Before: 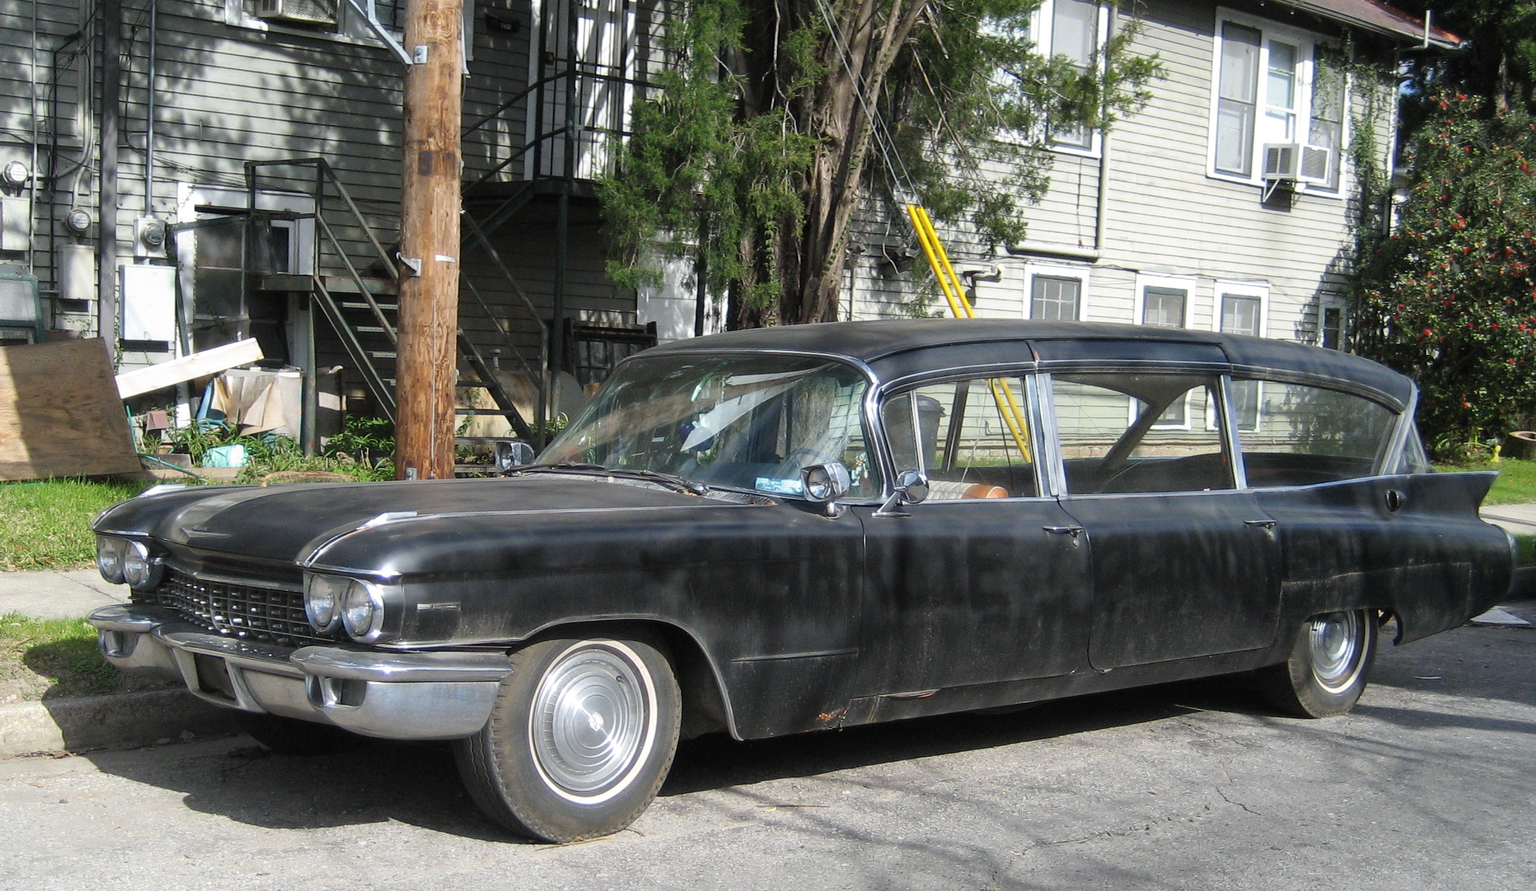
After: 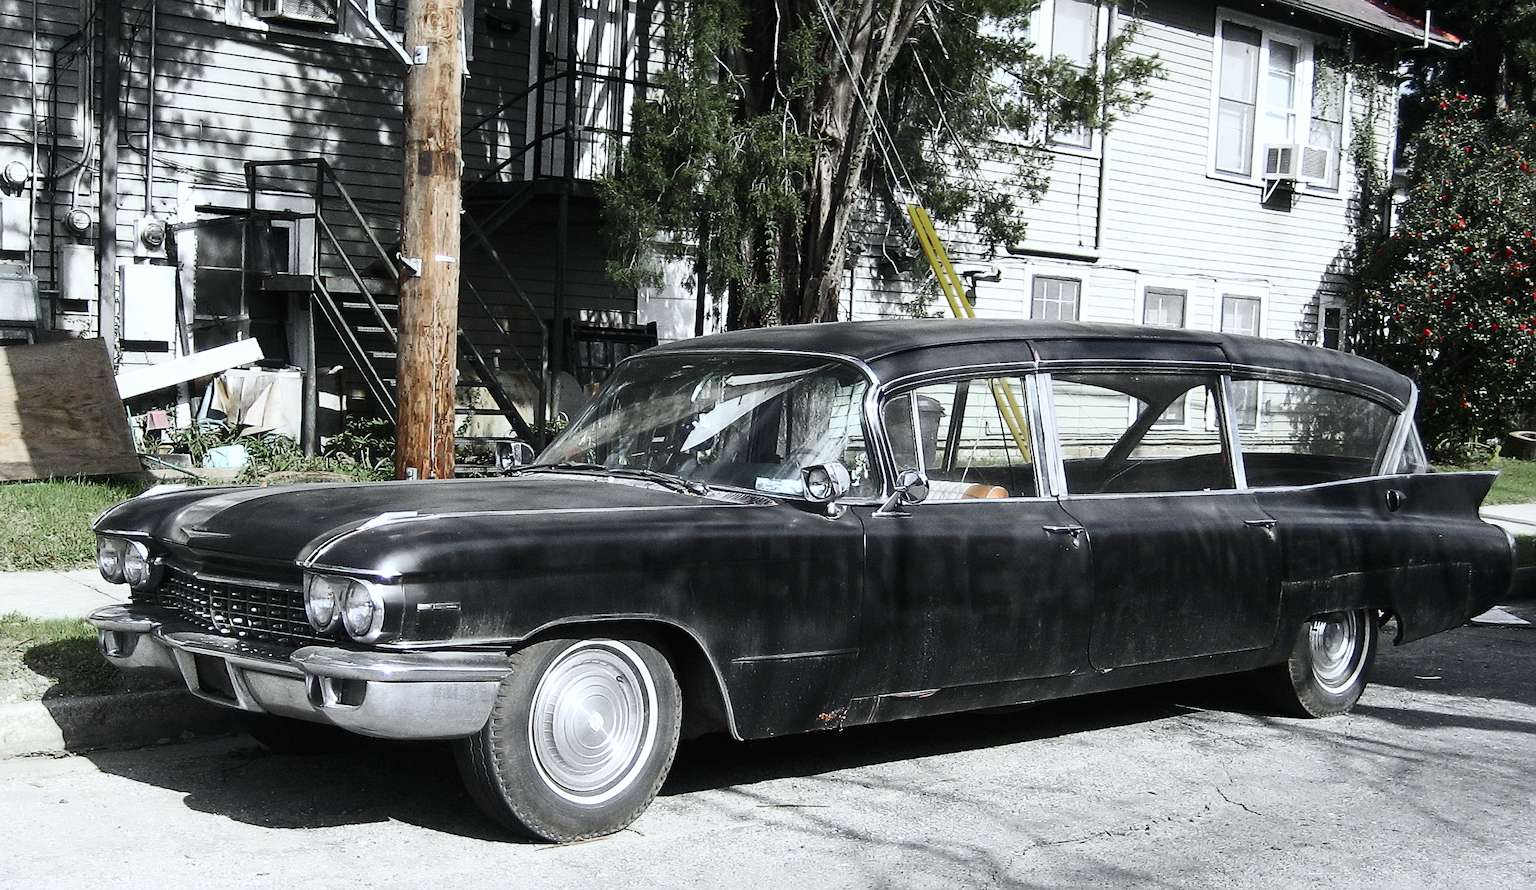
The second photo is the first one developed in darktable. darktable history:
sharpen: on, module defaults
white balance: red 0.925, blue 1.046
color zones: curves: ch0 [(0, 0.48) (0.209, 0.398) (0.305, 0.332) (0.429, 0.493) (0.571, 0.5) (0.714, 0.5) (0.857, 0.5) (1, 0.48)]; ch1 [(0, 0.736) (0.143, 0.625) (0.225, 0.371) (0.429, 0.256) (0.571, 0.241) (0.714, 0.213) (0.857, 0.48) (1, 0.736)]; ch2 [(0, 0.448) (0.143, 0.498) (0.286, 0.5) (0.429, 0.5) (0.571, 0.5) (0.714, 0.5) (0.857, 0.5) (1, 0.448)]
contrast brightness saturation: contrast 0.39, brightness 0.1
